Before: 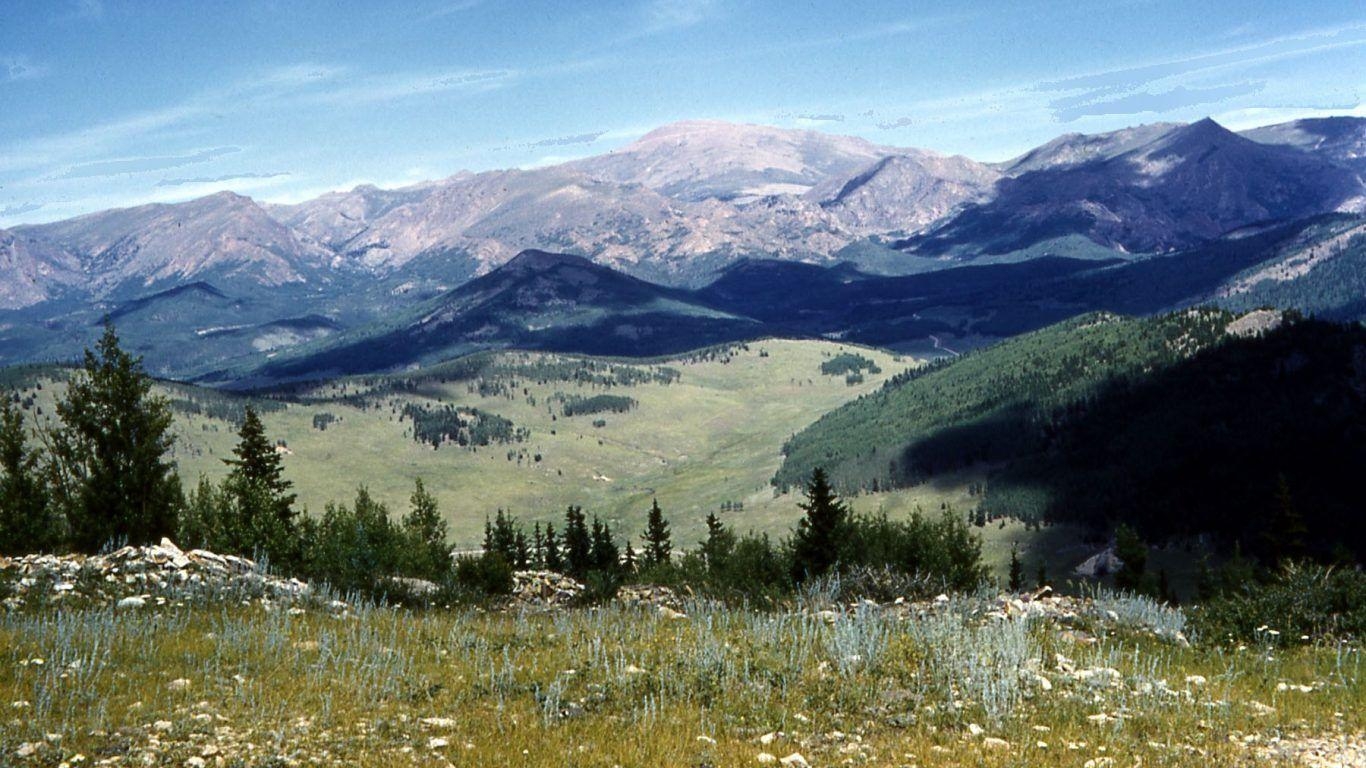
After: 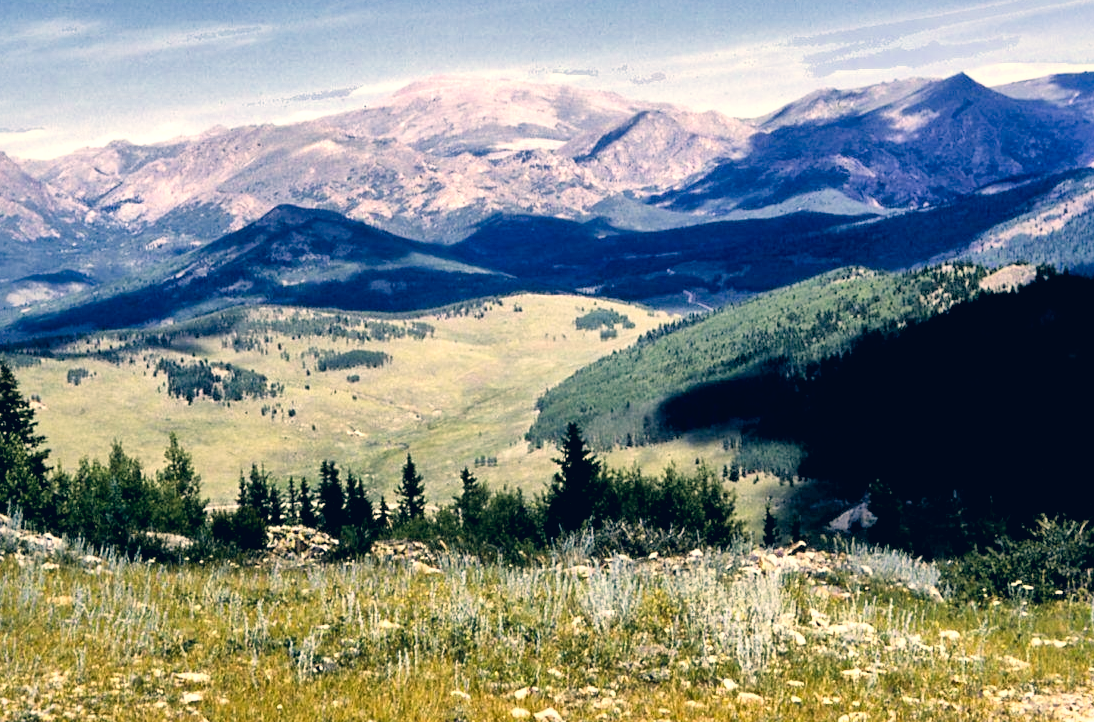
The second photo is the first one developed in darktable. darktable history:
exposure: black level correction 0, exposure 0.698 EV, compensate exposure bias true, compensate highlight preservation false
crop and rotate: left 18.012%, top 5.881%, right 1.857%
local contrast: mode bilateral grid, contrast 19, coarseness 51, detail 172%, midtone range 0.2
levels: mode automatic, levels [0.055, 0.477, 0.9]
color correction: highlights a* 10.3, highlights b* 14.47, shadows a* -9.92, shadows b* -15.11
shadows and highlights: shadows 39.35, highlights -55.09, low approximation 0.01, soften with gaussian
filmic rgb: black relative exposure -7.6 EV, white relative exposure 4.64 EV, target black luminance 0%, hardness 3.52, latitude 50.26%, contrast 1.034, highlights saturation mix 9.25%, shadows ↔ highlights balance -0.136%
